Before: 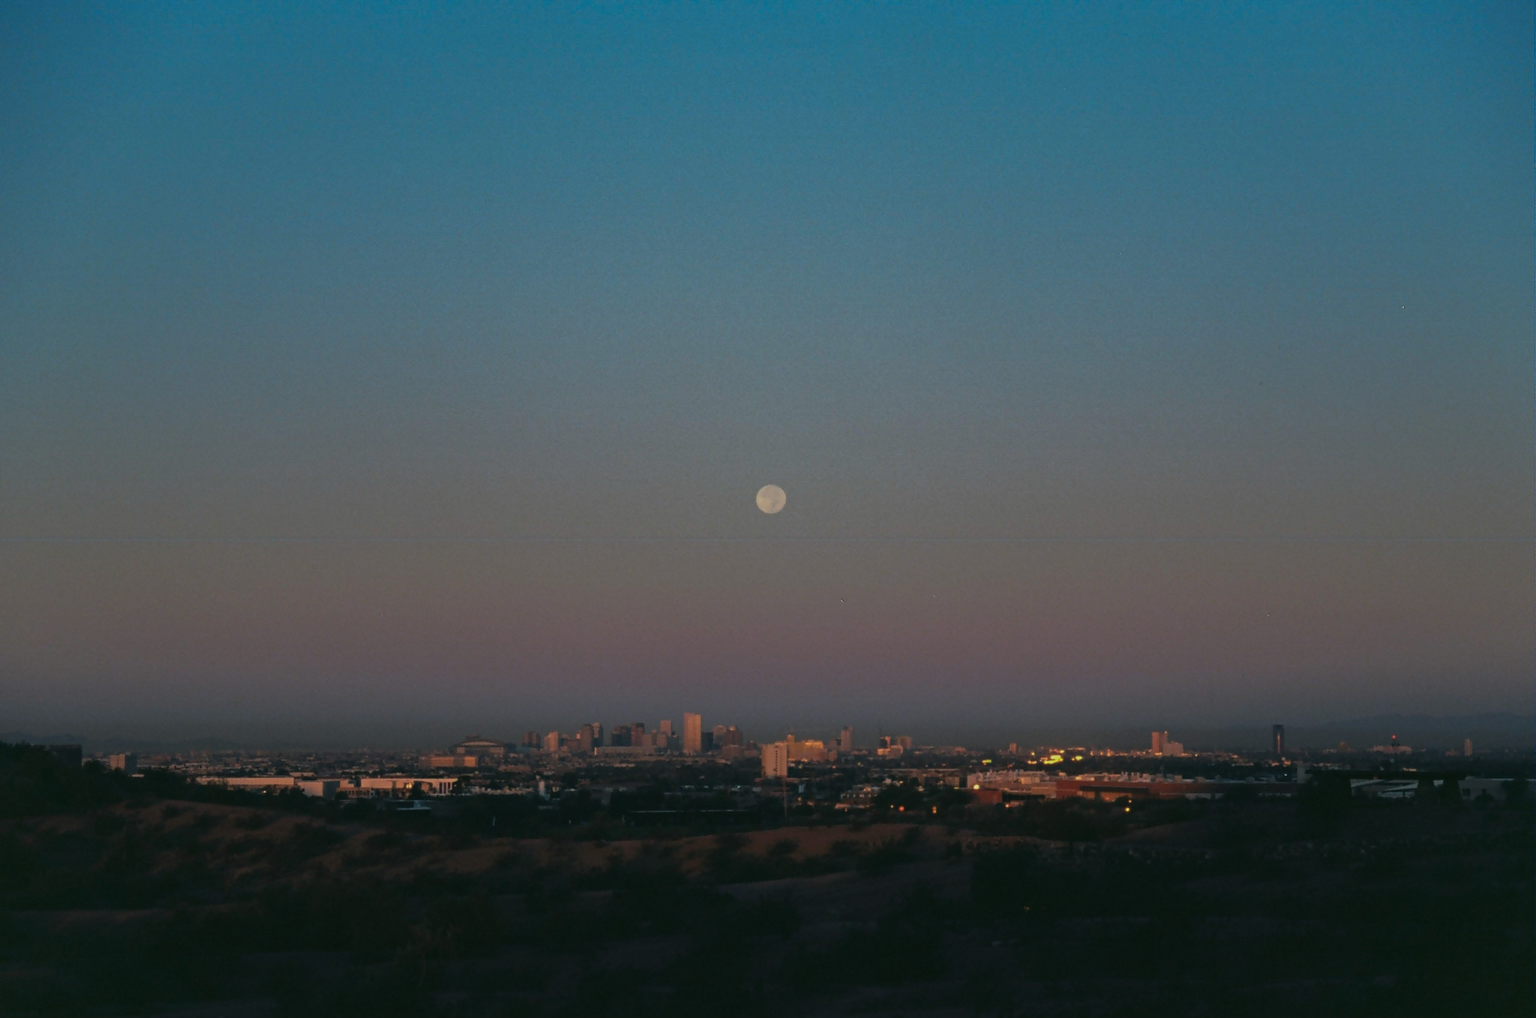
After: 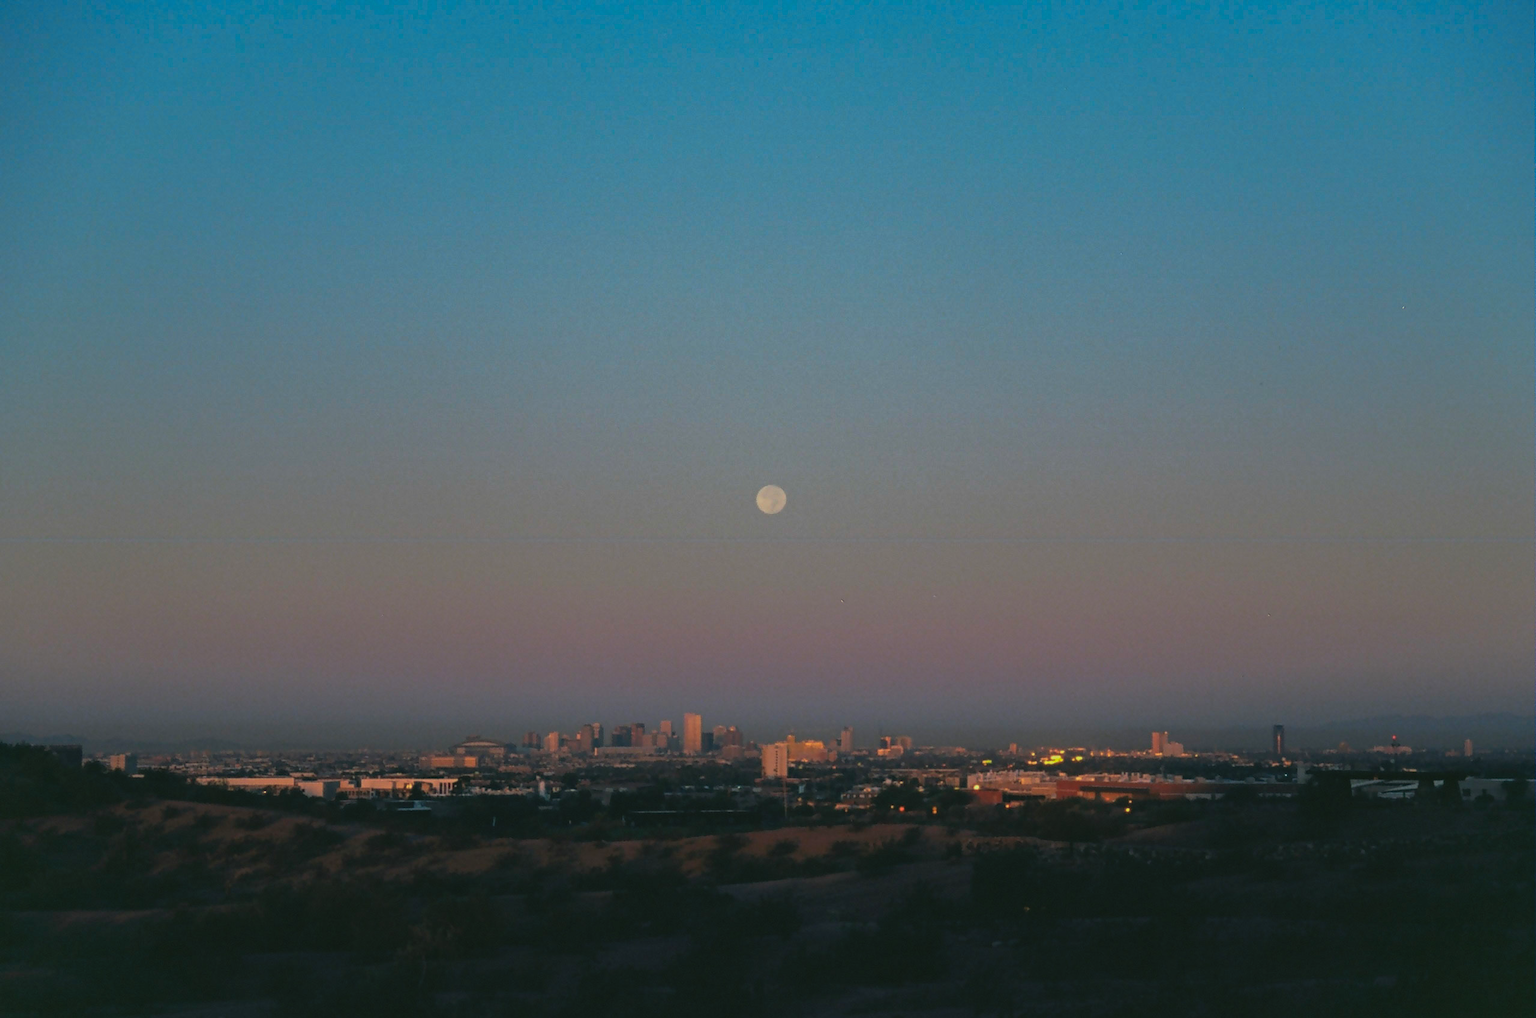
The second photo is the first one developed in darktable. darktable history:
contrast brightness saturation: brightness 0.092, saturation 0.191
